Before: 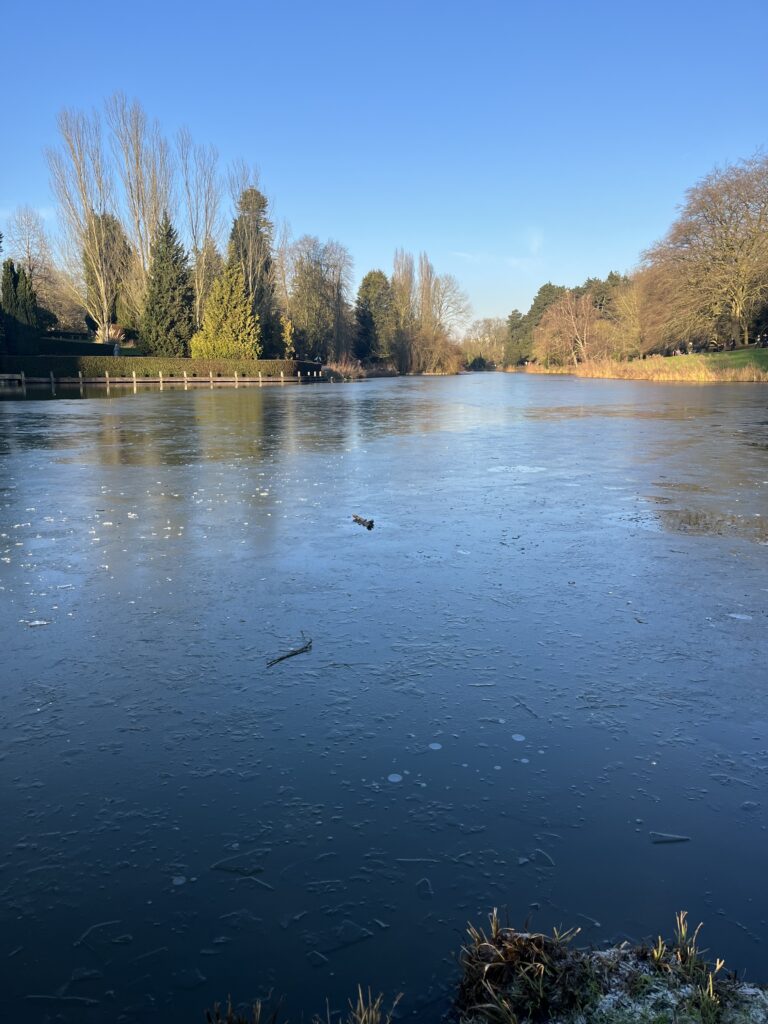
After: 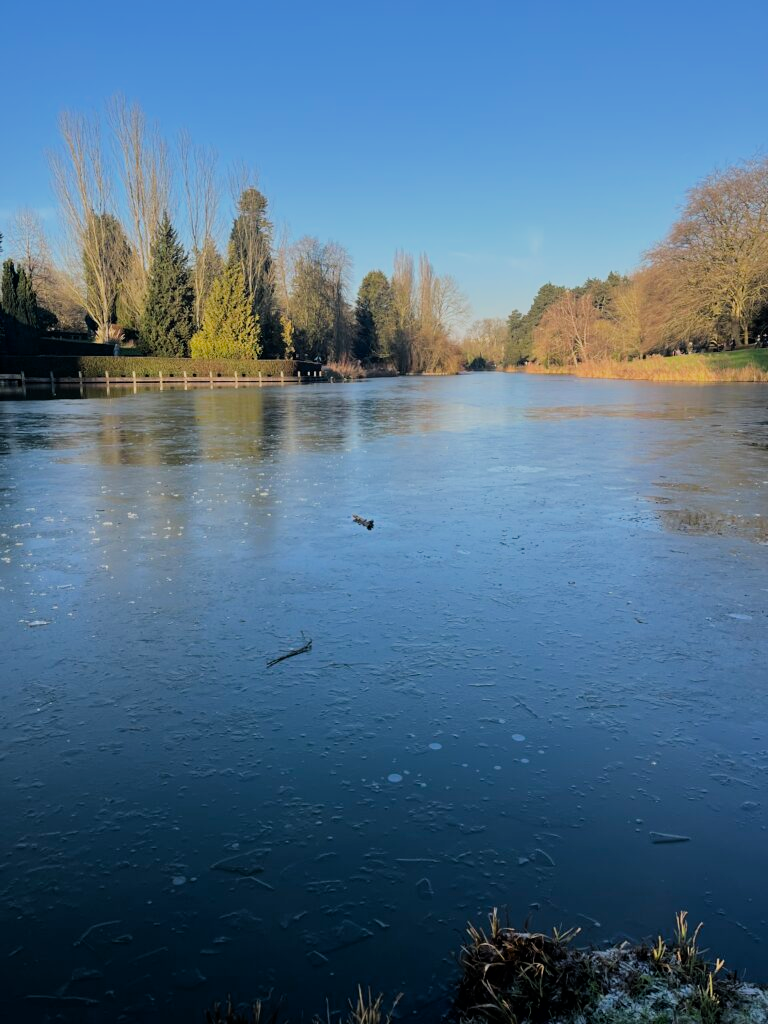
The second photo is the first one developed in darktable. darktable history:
rgb levels: preserve colors max RGB
filmic rgb: black relative exposure -7.15 EV, white relative exposure 5.36 EV, hardness 3.02, color science v6 (2022)
